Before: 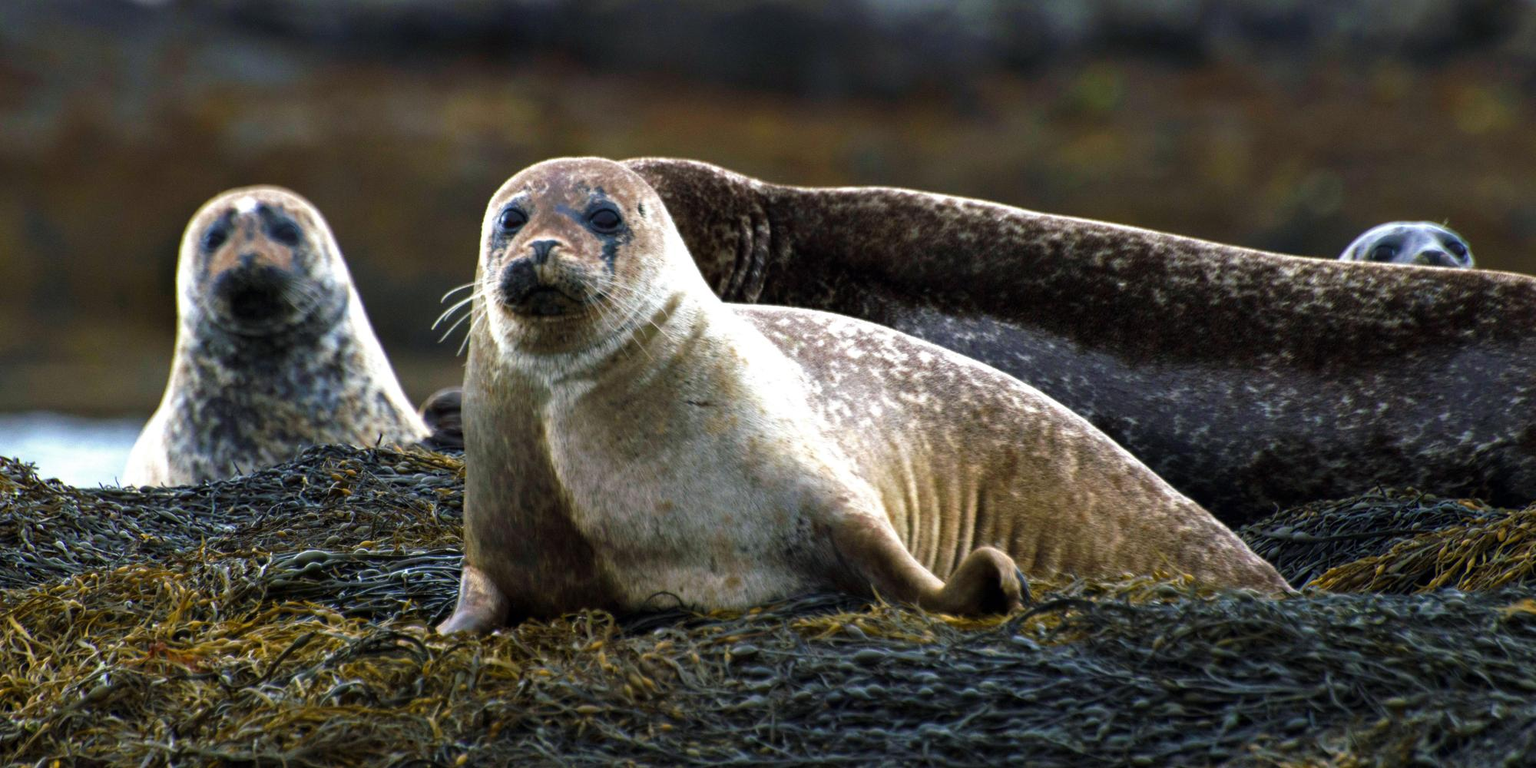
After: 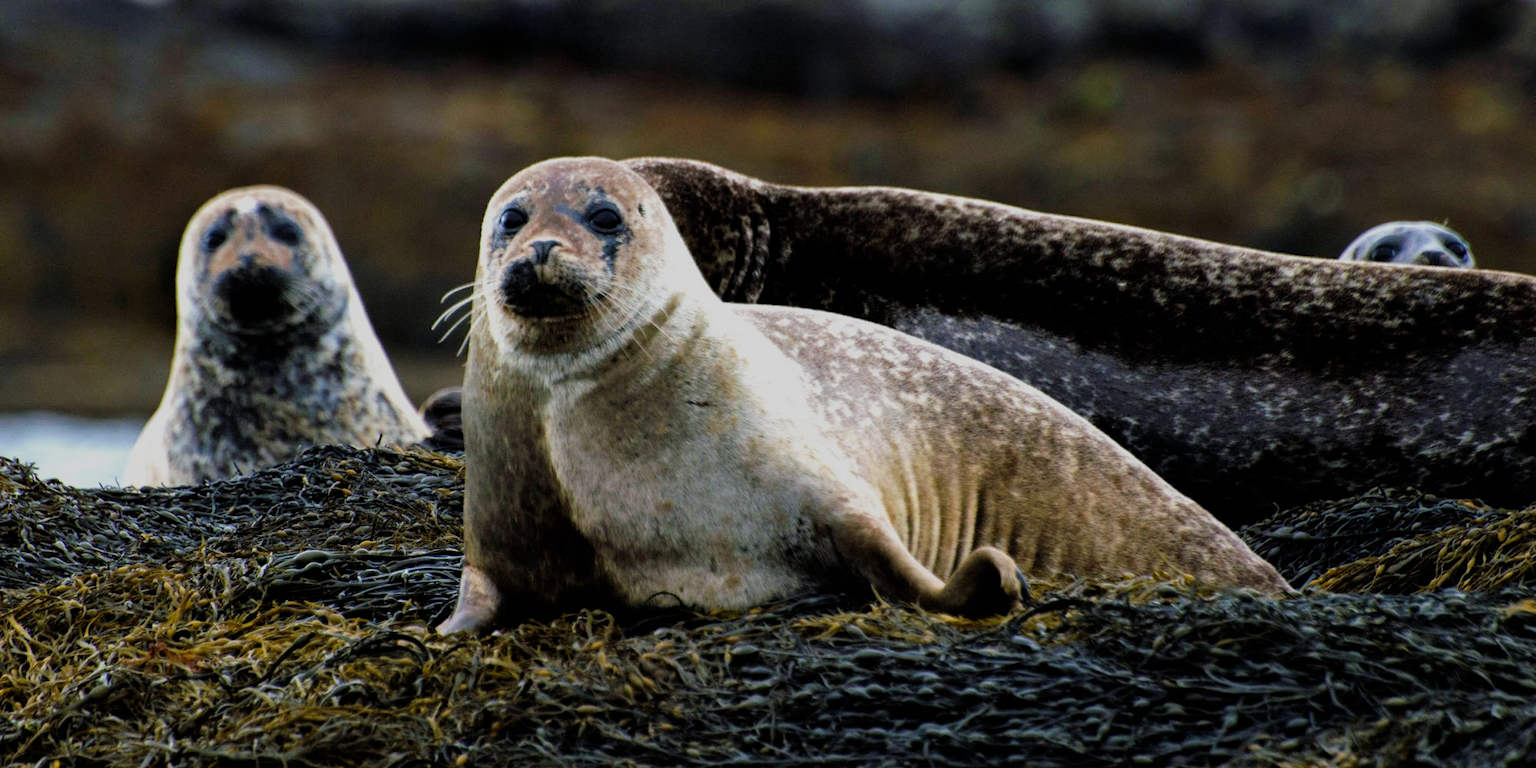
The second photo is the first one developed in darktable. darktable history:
color balance: mode lift, gamma, gain (sRGB), lift [0.97, 1, 1, 1], gamma [1.03, 1, 1, 1]
filmic rgb: black relative exposure -6.68 EV, white relative exposure 4.56 EV, hardness 3.25
